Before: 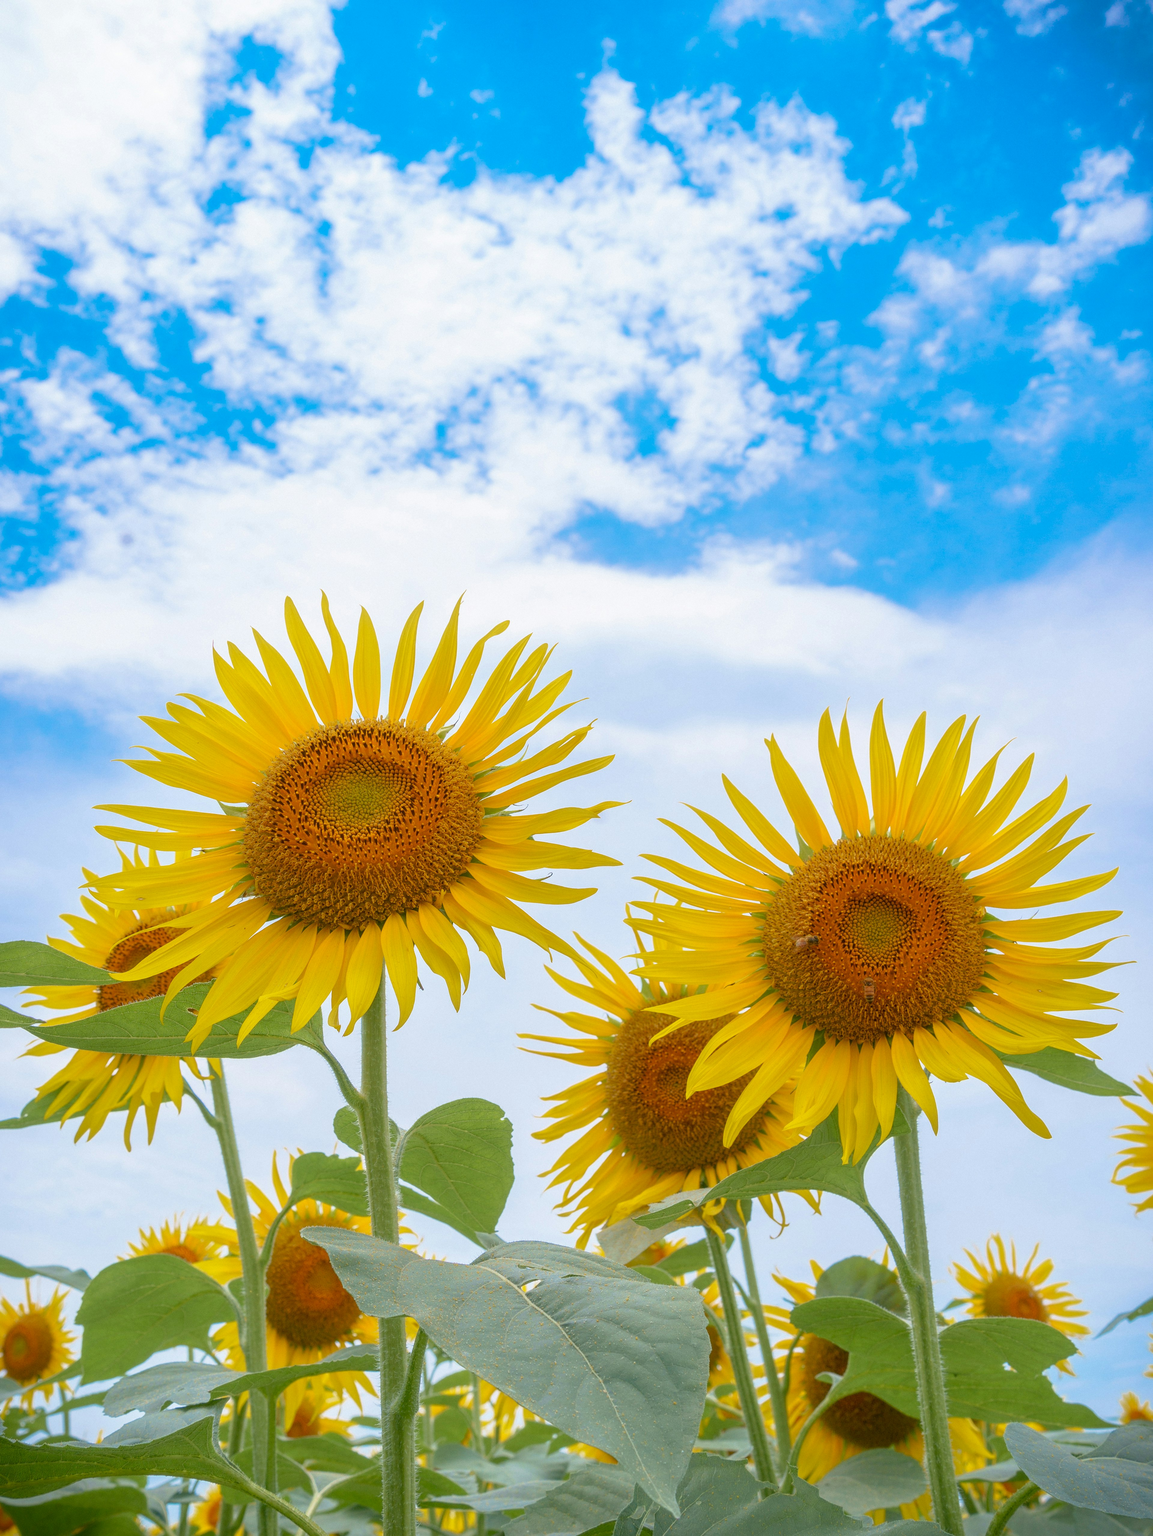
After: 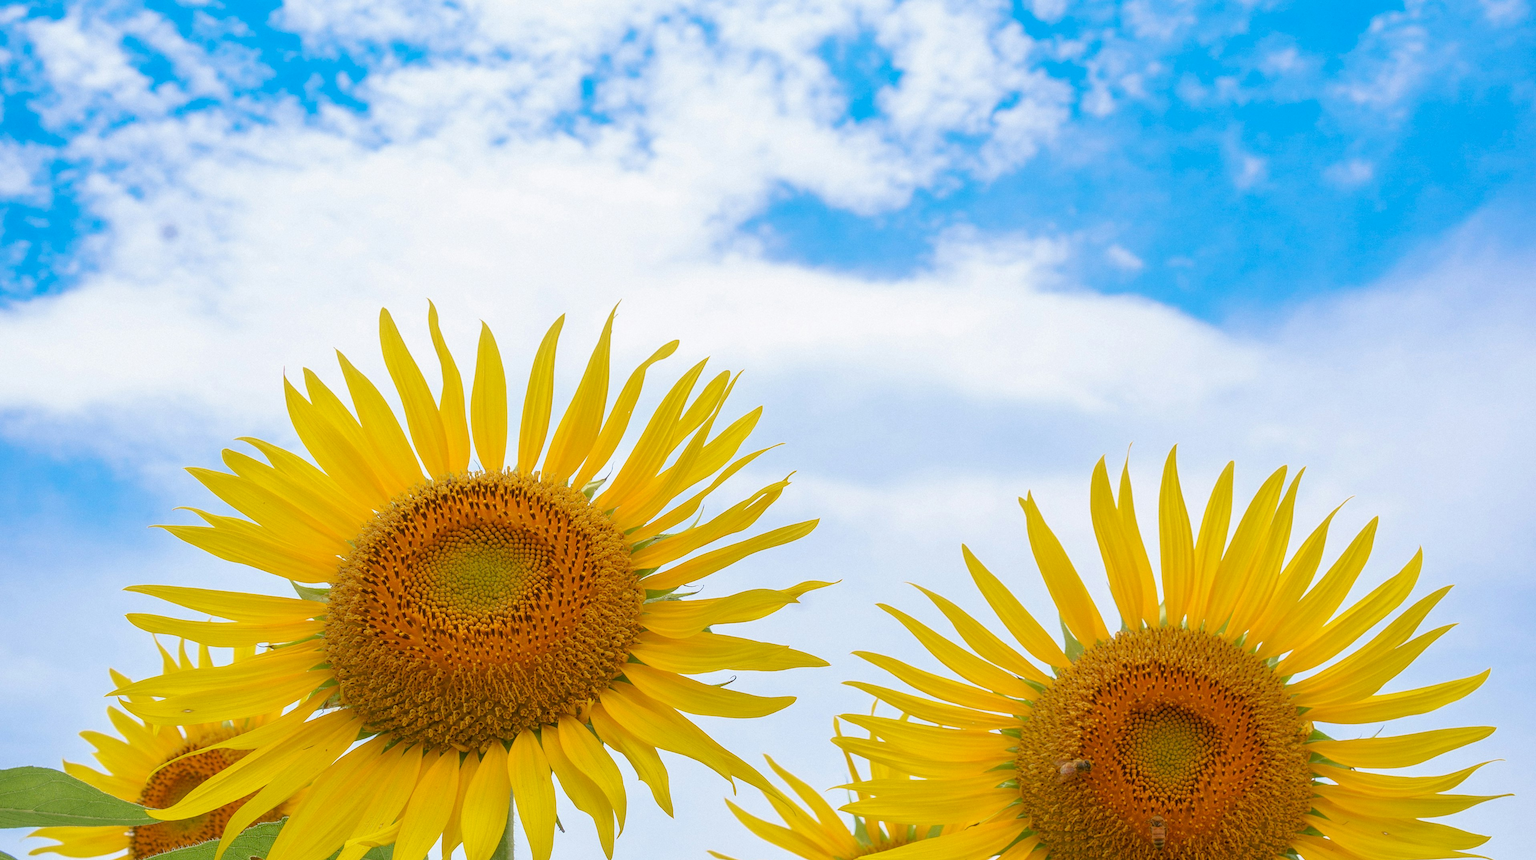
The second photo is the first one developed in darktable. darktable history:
levels: mode automatic
crop and rotate: top 23.805%, bottom 34.105%
